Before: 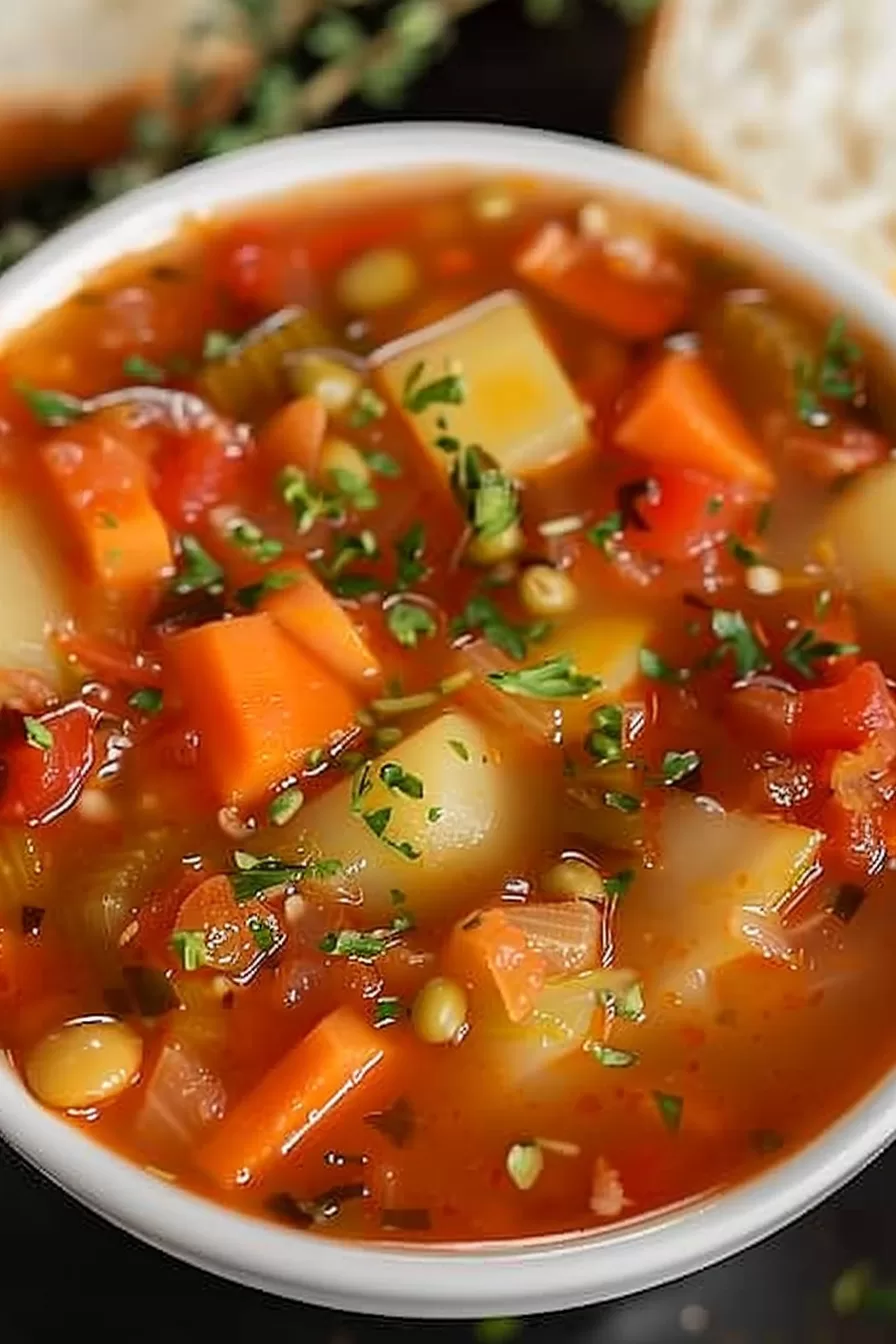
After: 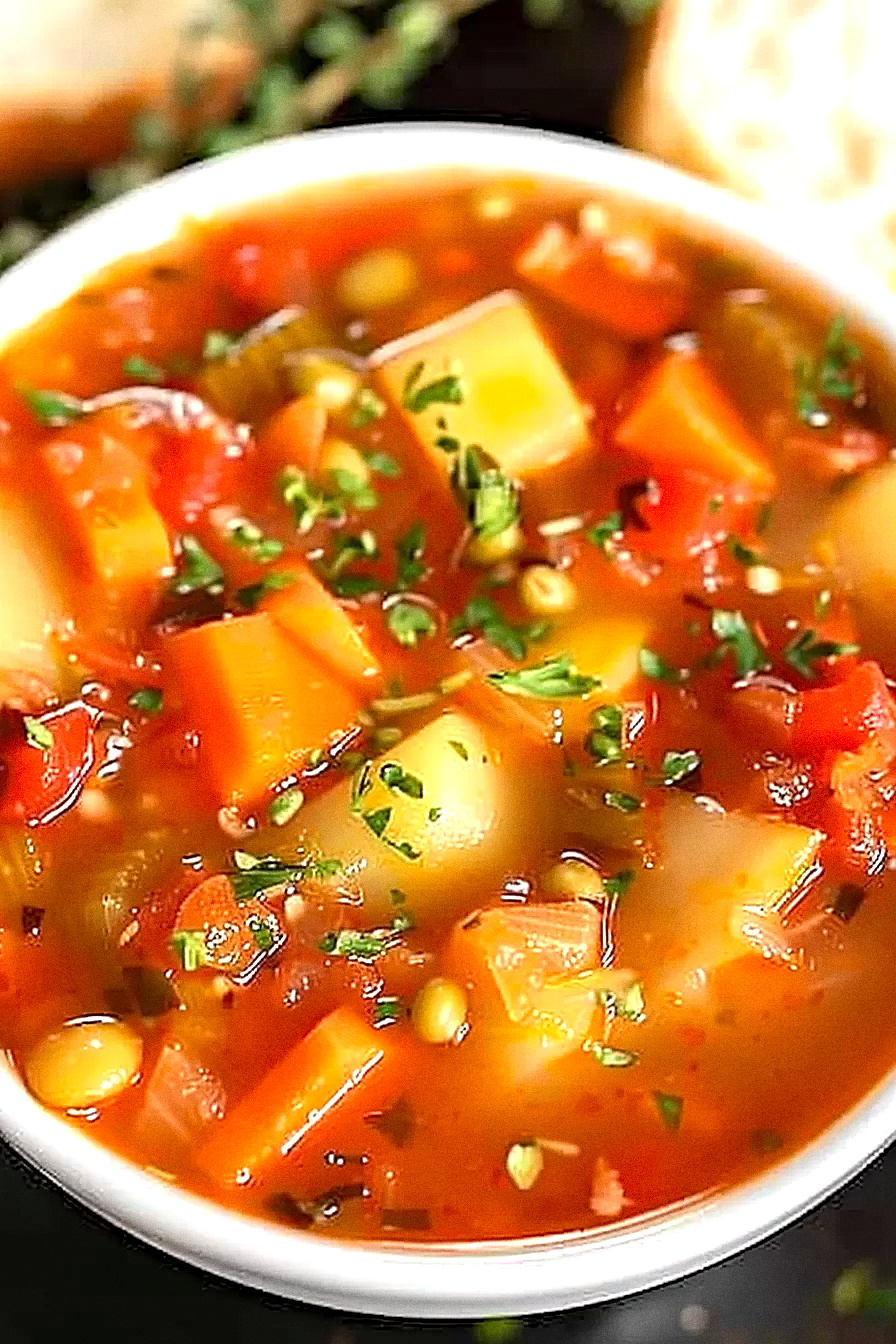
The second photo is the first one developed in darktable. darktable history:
sharpen: on, module defaults
grain: coarseness 0.47 ISO
exposure: black level correction 0.001, exposure 0.955 EV, compensate exposure bias true, compensate highlight preservation false
haze removal: compatibility mode true, adaptive false
